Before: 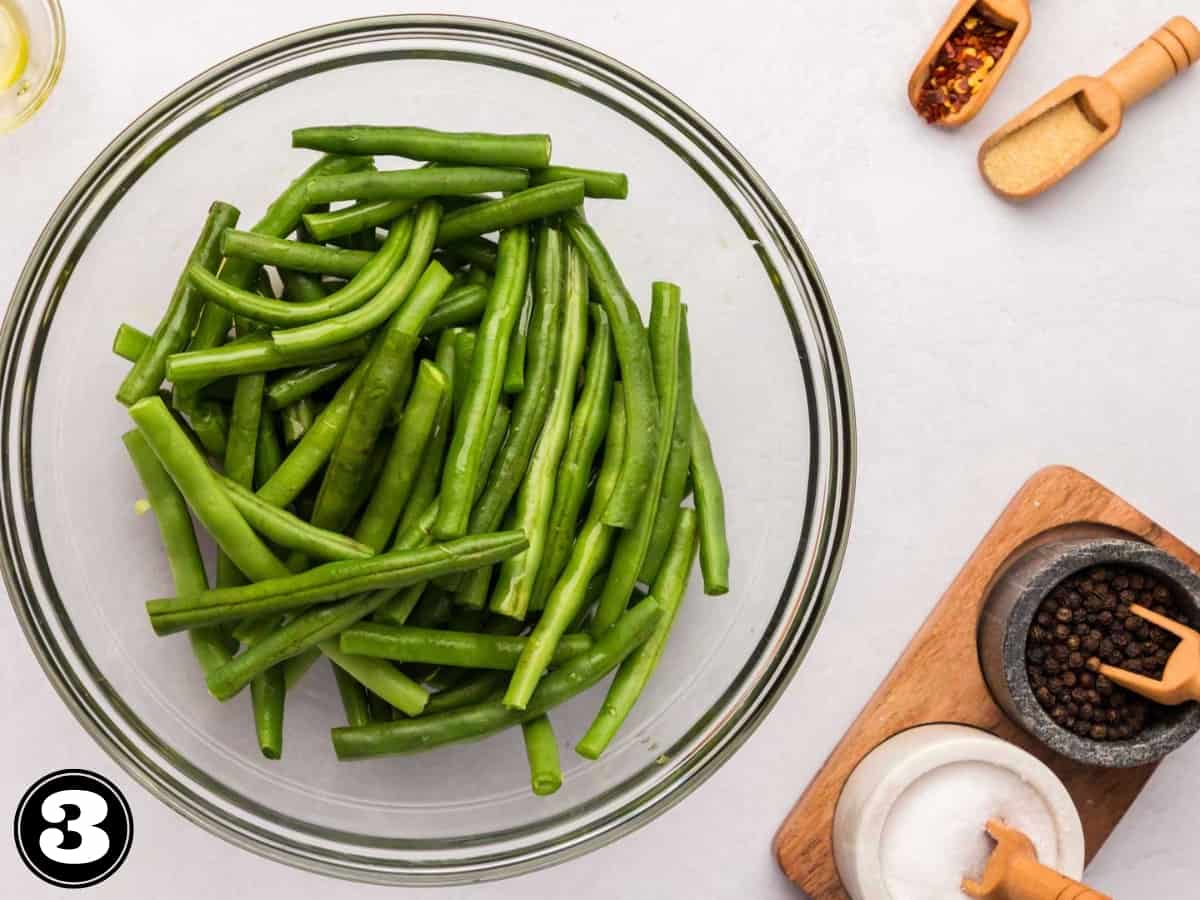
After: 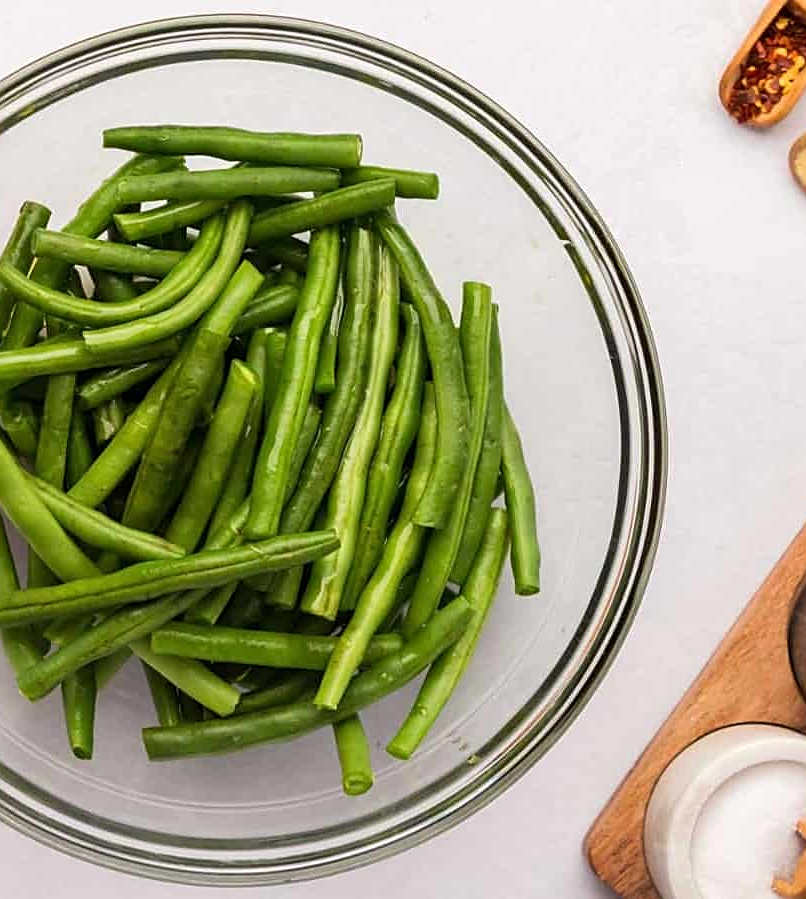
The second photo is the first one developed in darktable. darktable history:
crop and rotate: left 15.798%, right 17.032%
sharpen: on, module defaults
